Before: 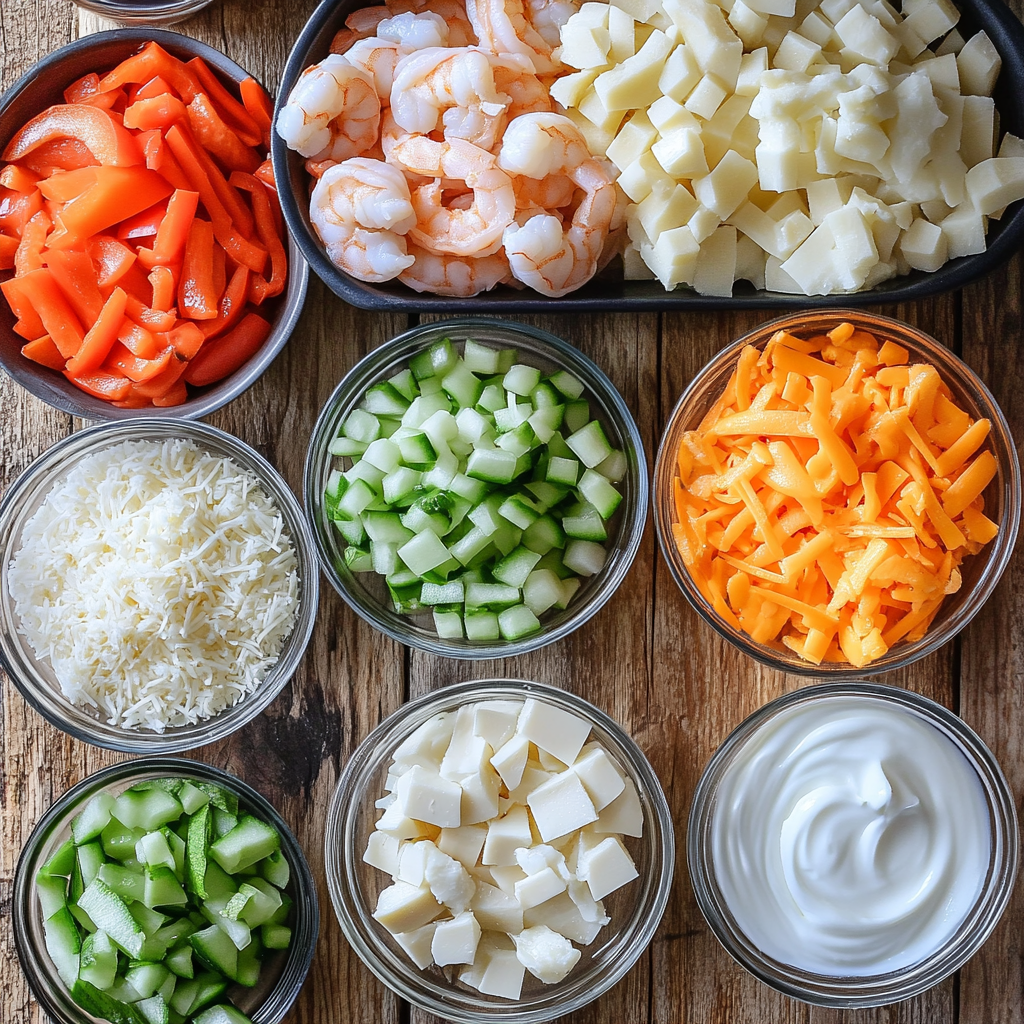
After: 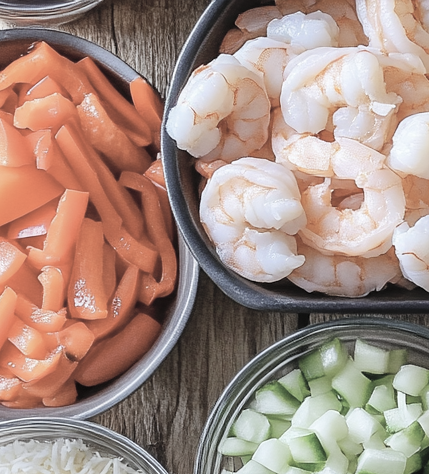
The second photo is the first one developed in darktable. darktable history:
contrast brightness saturation: brightness 0.18, saturation -0.5
crop and rotate: left 10.817%, top 0.062%, right 47.194%, bottom 53.626%
